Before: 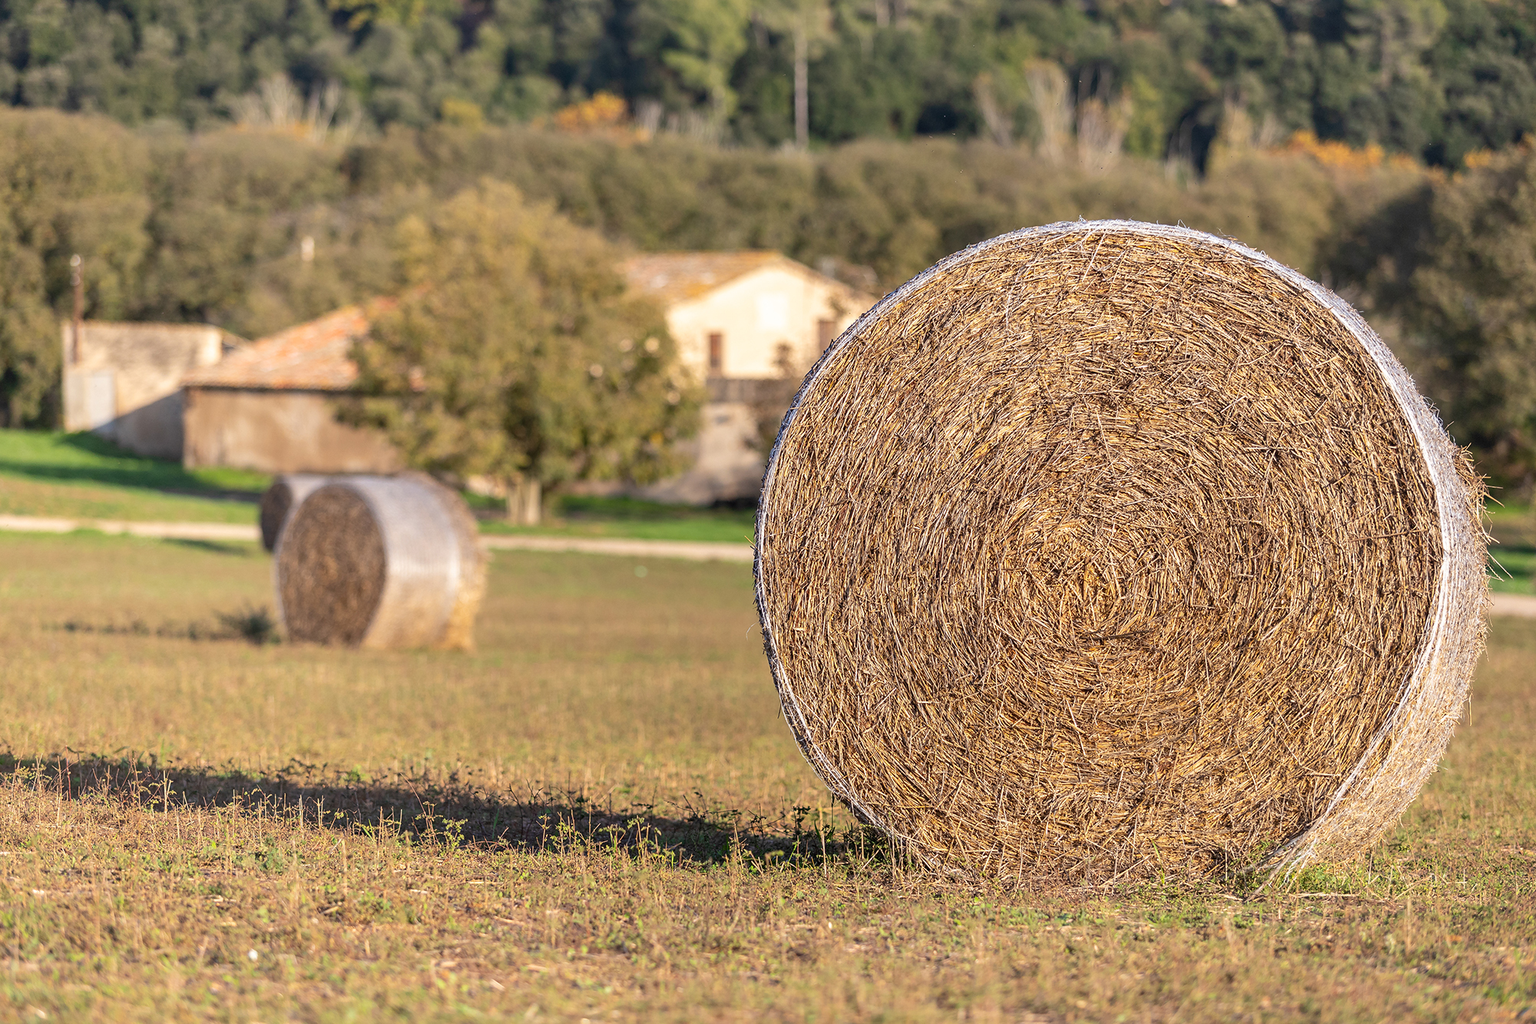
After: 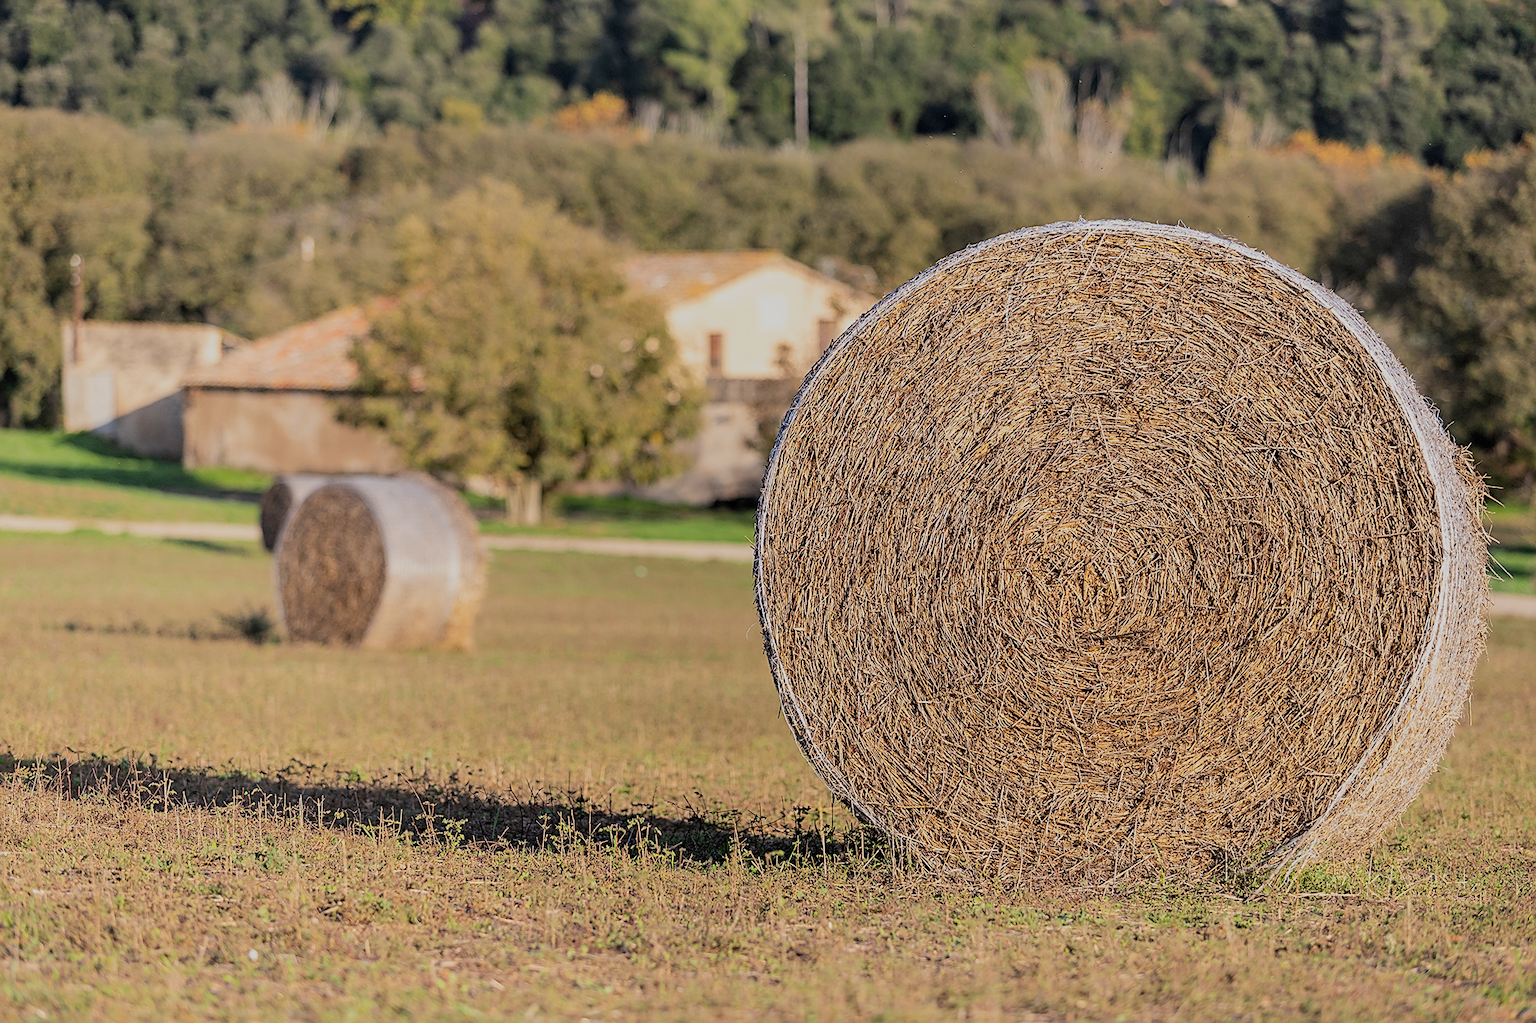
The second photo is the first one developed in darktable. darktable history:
sharpen: on, module defaults
filmic rgb: black relative exposure -7.09 EV, white relative exposure 5.34 EV, hardness 3.02, iterations of high-quality reconstruction 0
